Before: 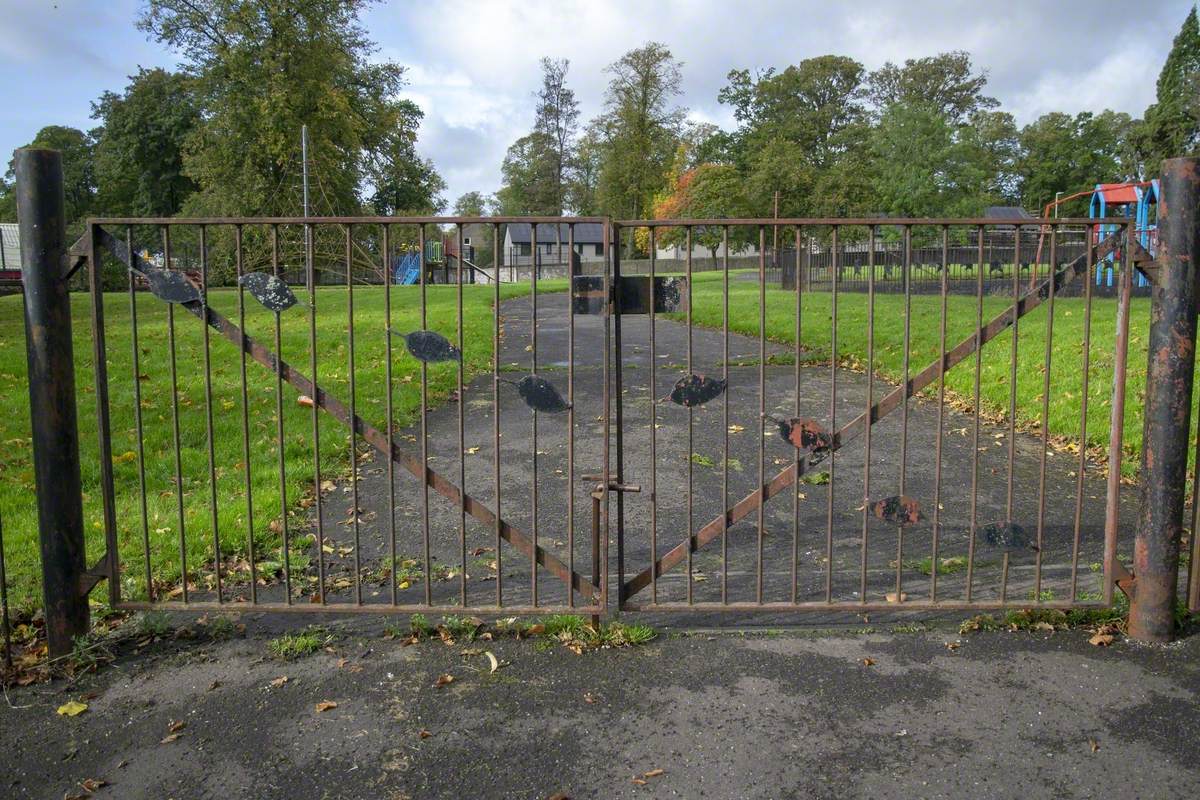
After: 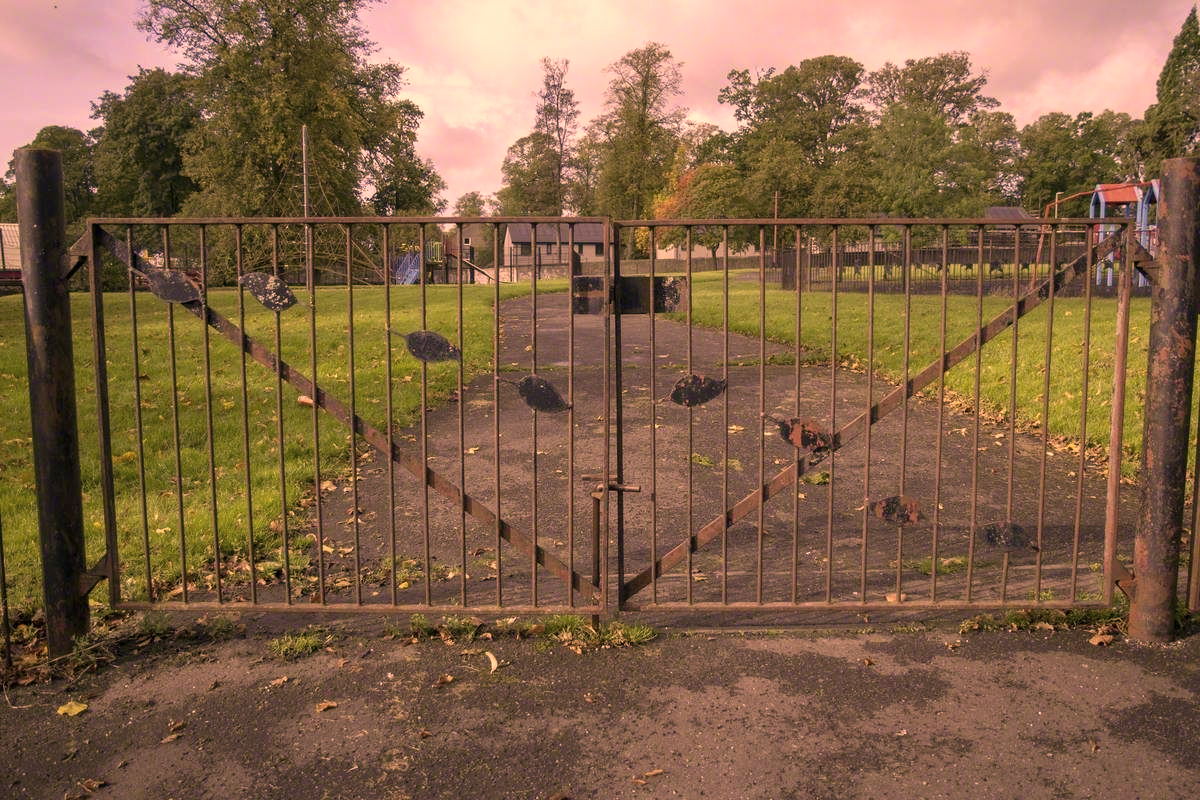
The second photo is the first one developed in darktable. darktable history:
color correction: highlights a* 39.83, highlights b* 39.81, saturation 0.69
velvia: on, module defaults
